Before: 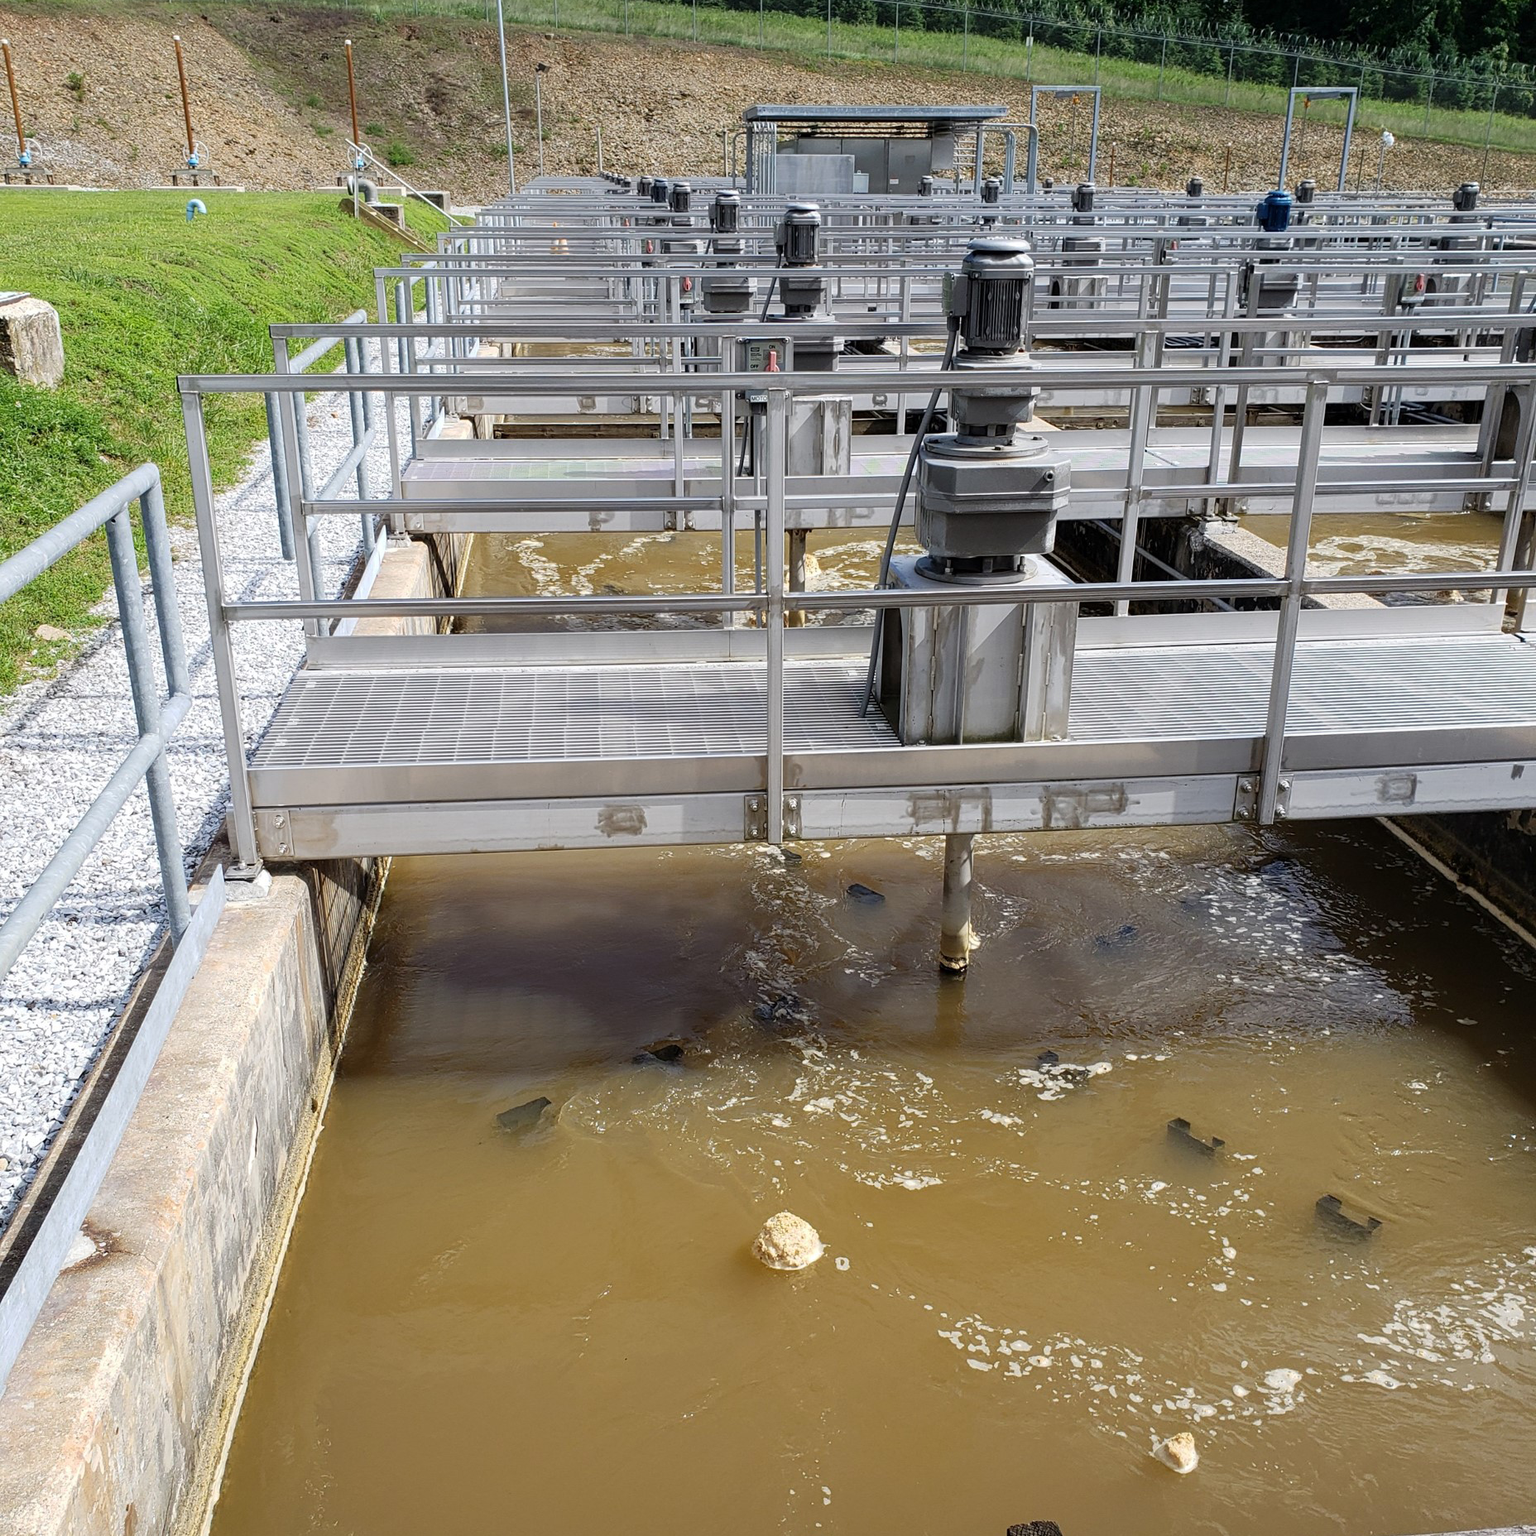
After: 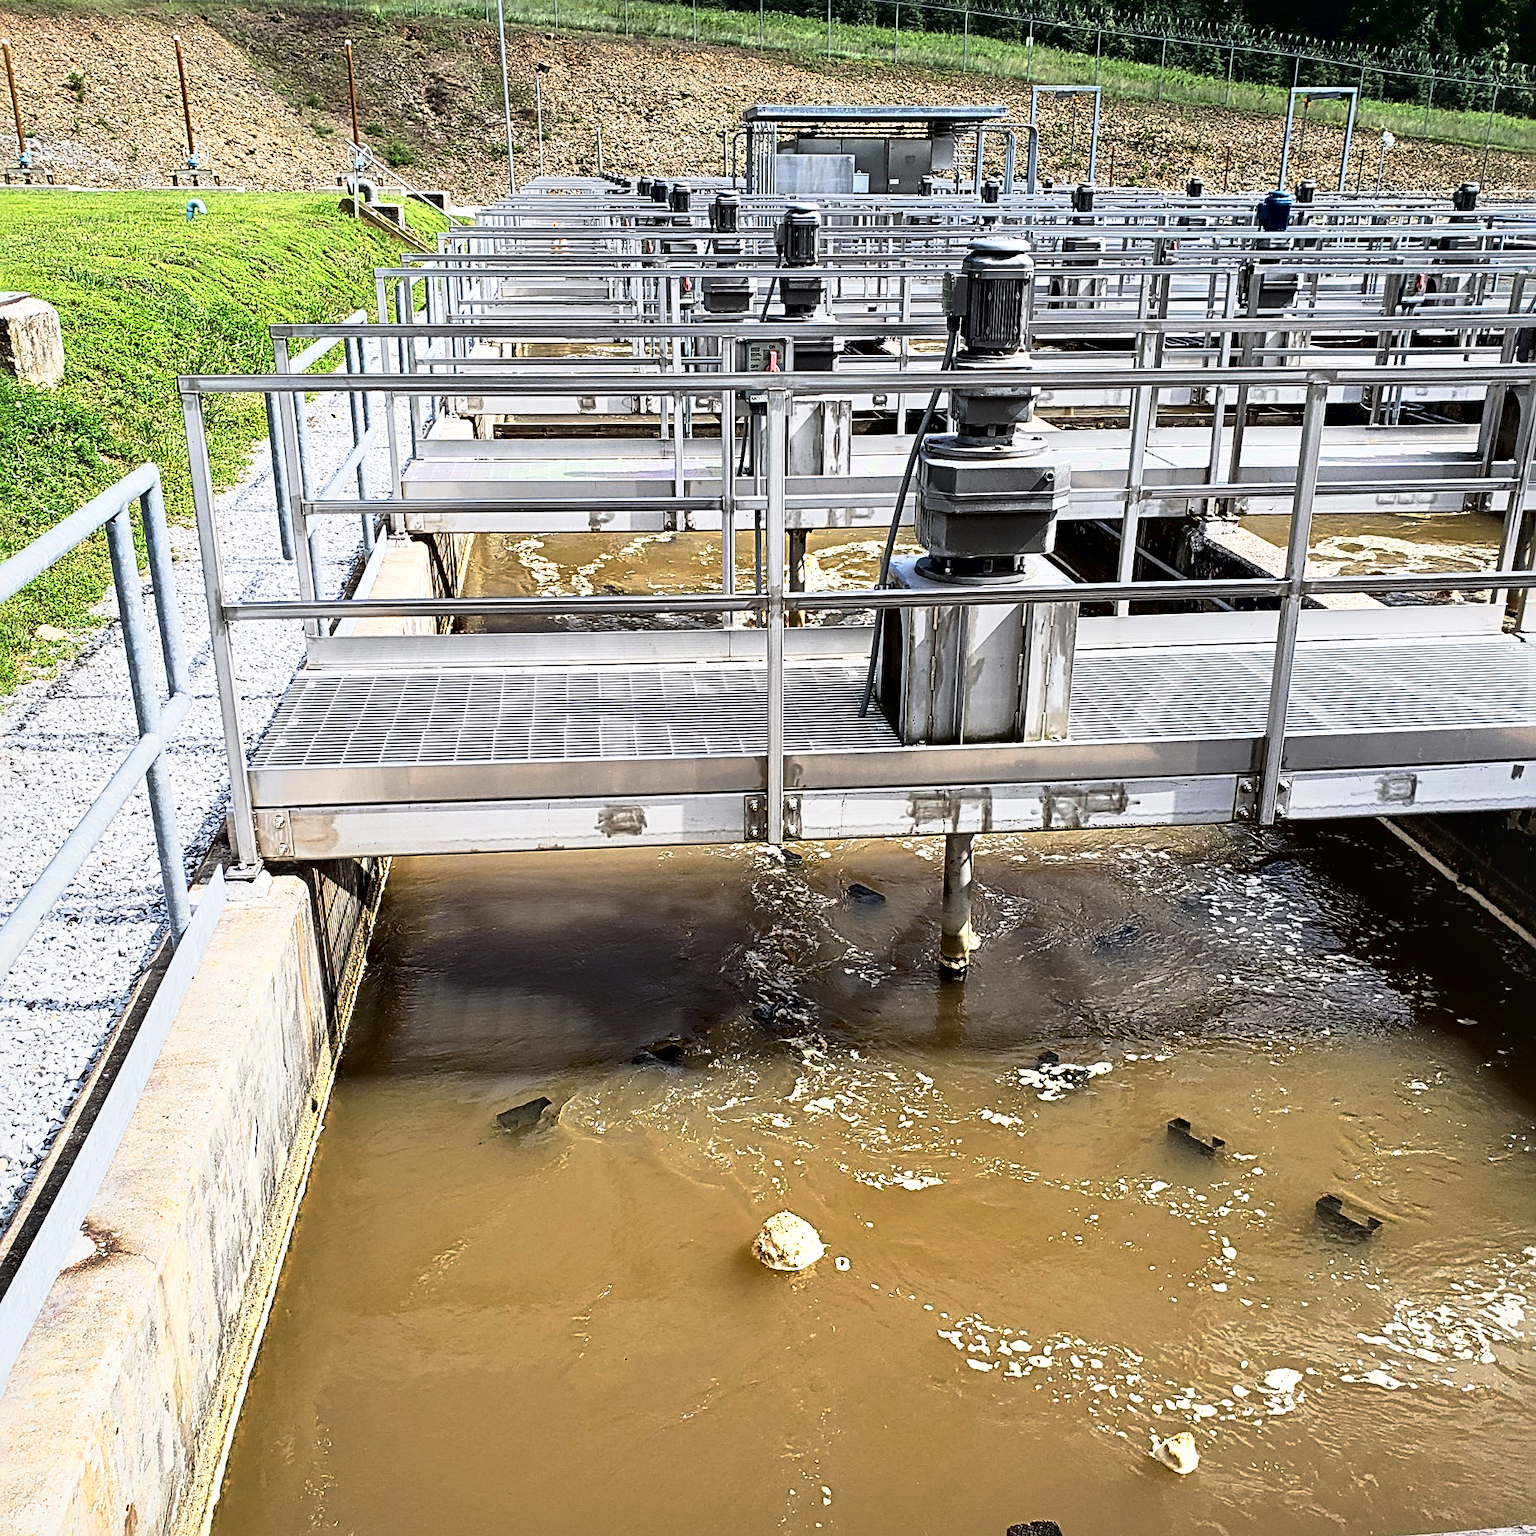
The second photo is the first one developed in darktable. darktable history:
sharpen: radius 3.973
base curve: curves: ch0 [(0, 0) (0.257, 0.25) (0.482, 0.586) (0.757, 0.871) (1, 1)], preserve colors none
local contrast: mode bilateral grid, contrast 25, coarseness 60, detail 151%, midtone range 0.2
tone curve: curves: ch0 [(0, 0.026) (0.058, 0.036) (0.246, 0.214) (0.437, 0.498) (0.55, 0.644) (0.657, 0.767) (0.822, 0.9) (1, 0.961)]; ch1 [(0, 0) (0.346, 0.307) (0.408, 0.369) (0.453, 0.457) (0.476, 0.489) (0.502, 0.498) (0.521, 0.515) (0.537, 0.531) (0.612, 0.641) (0.676, 0.728) (1, 1)]; ch2 [(0, 0) (0.346, 0.34) (0.434, 0.46) (0.485, 0.494) (0.5, 0.494) (0.511, 0.508) (0.537, 0.564) (0.579, 0.599) (0.663, 0.67) (1, 1)]
